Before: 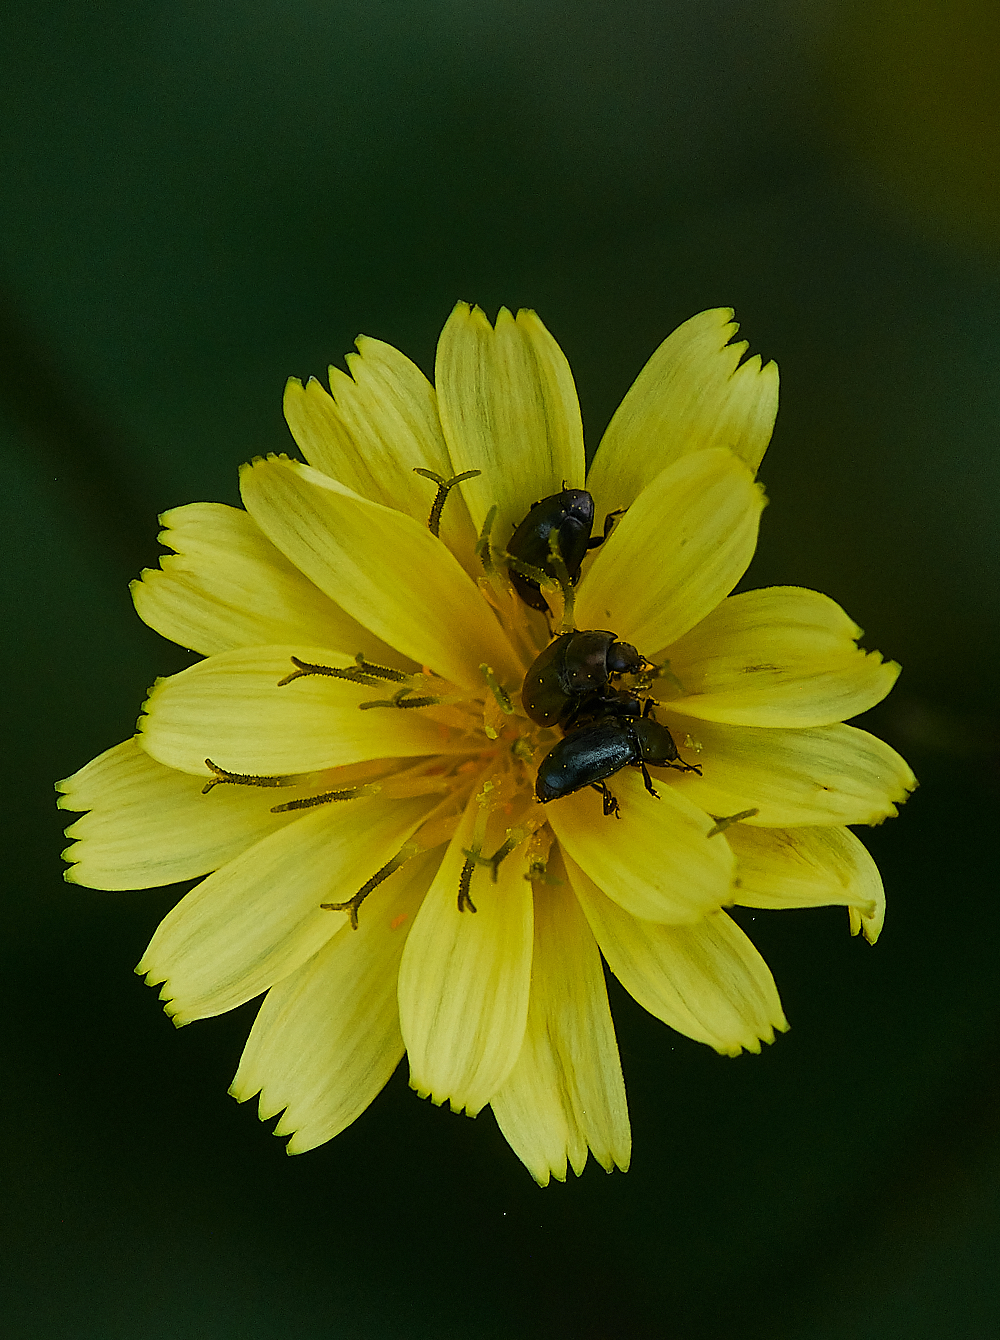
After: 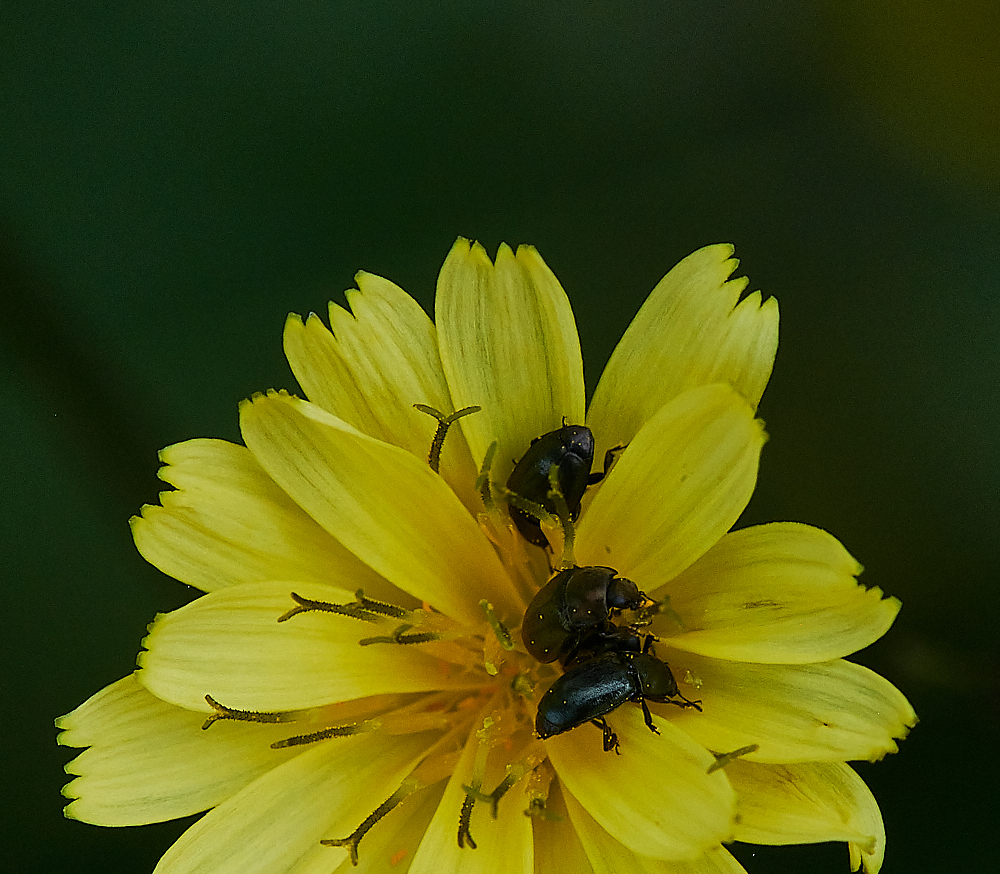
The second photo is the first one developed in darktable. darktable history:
crop and rotate: top 4.804%, bottom 29.958%
